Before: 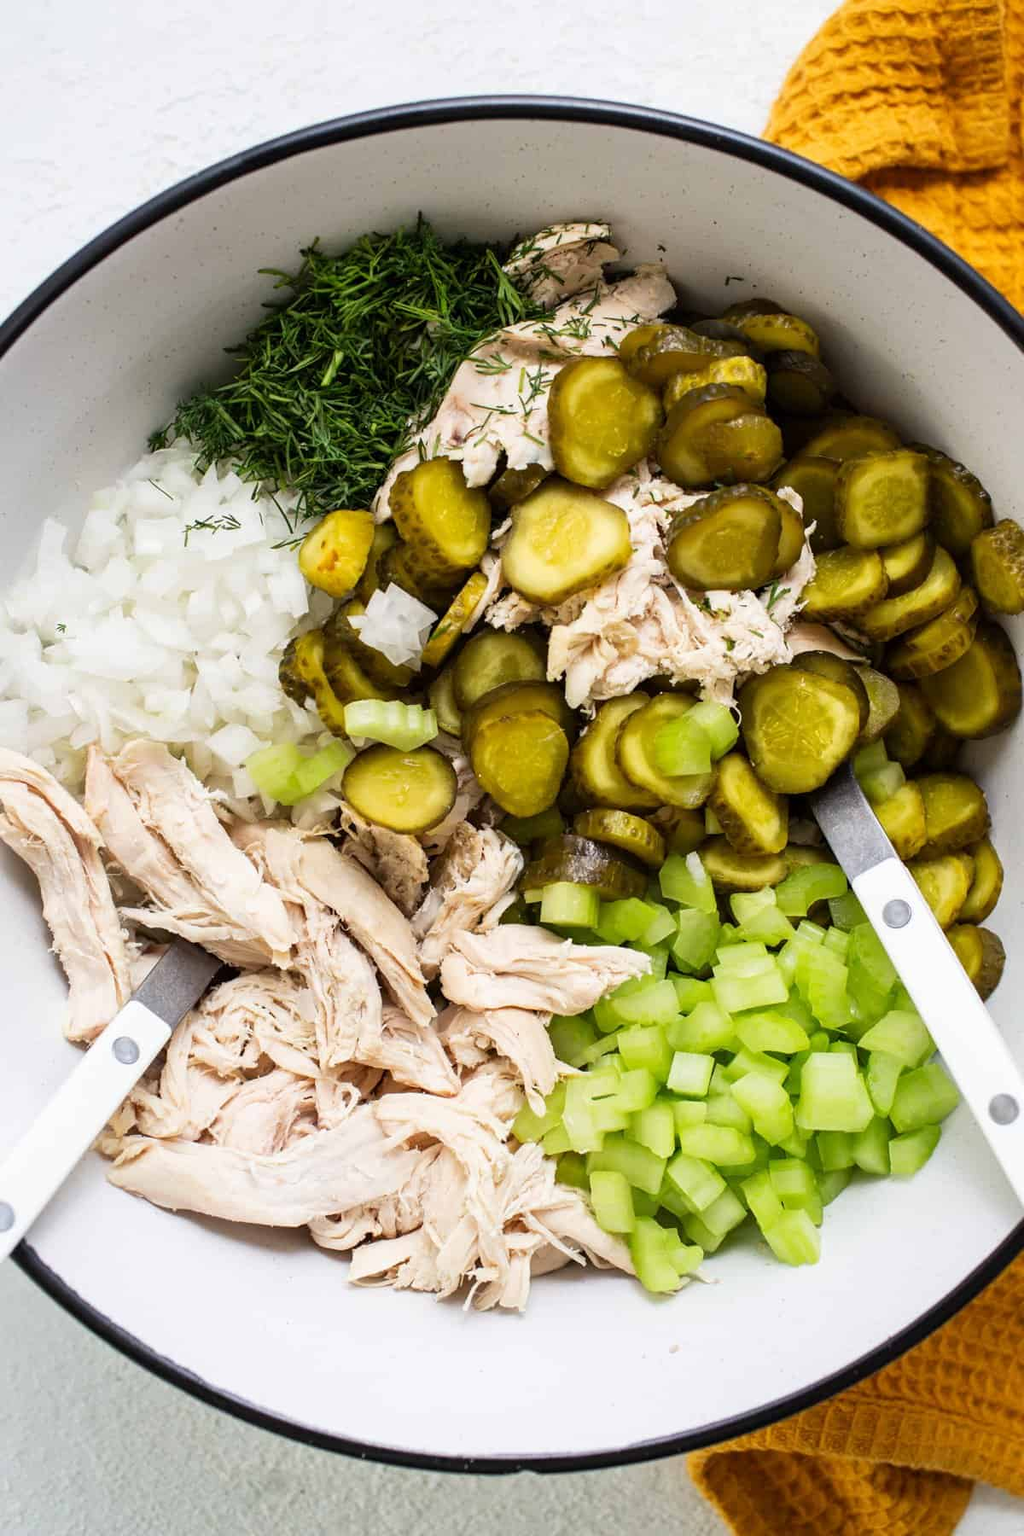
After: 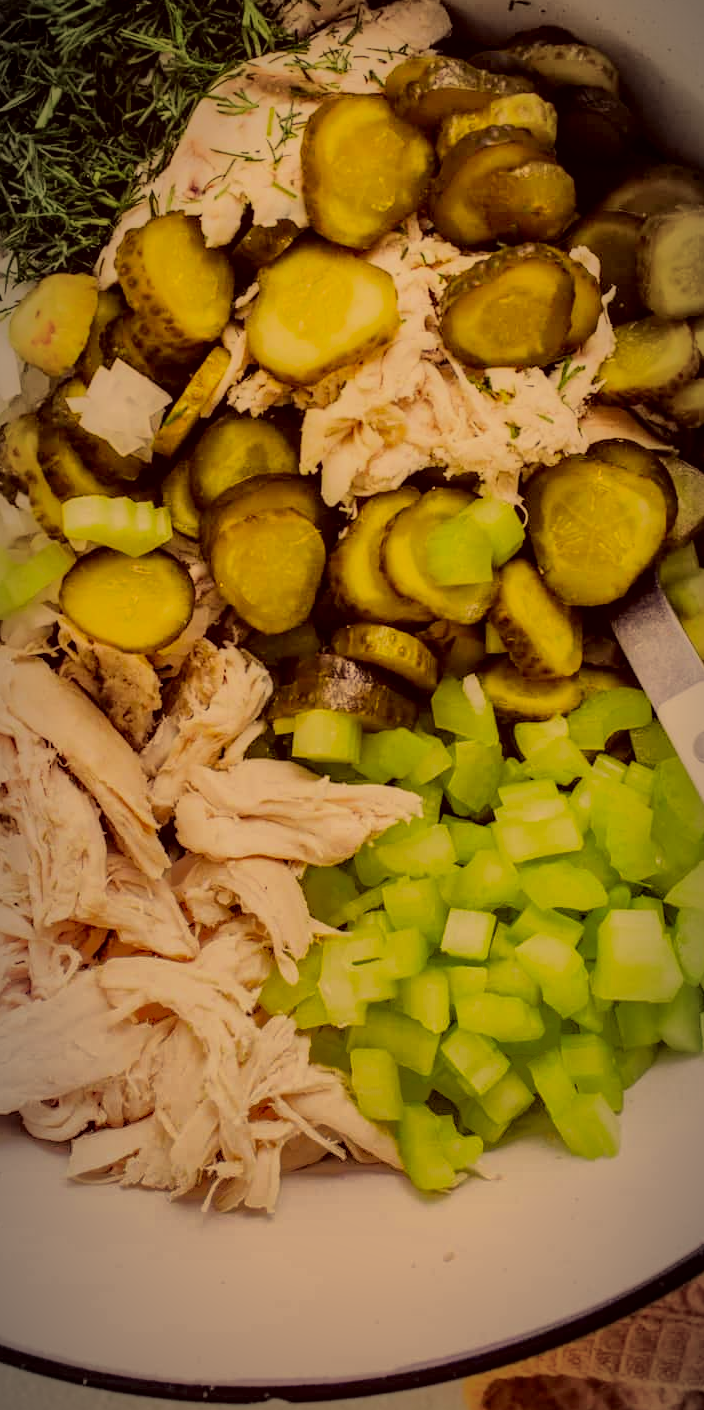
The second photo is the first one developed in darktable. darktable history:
vignetting: fall-off radius 60.28%, automatic ratio true
filmic rgb: black relative exposure -16 EV, white relative exposure 4.97 EV, threshold 2.94 EV, hardness 6.23, enable highlight reconstruction true
crop and rotate: left 28.491%, top 18.043%, right 12.822%, bottom 3.58%
color correction: highlights a* 9.98, highlights b* 39.26, shadows a* 14.8, shadows b* 3.52
local contrast: detail 130%
shadows and highlights: shadows -19.57, highlights -73.8
